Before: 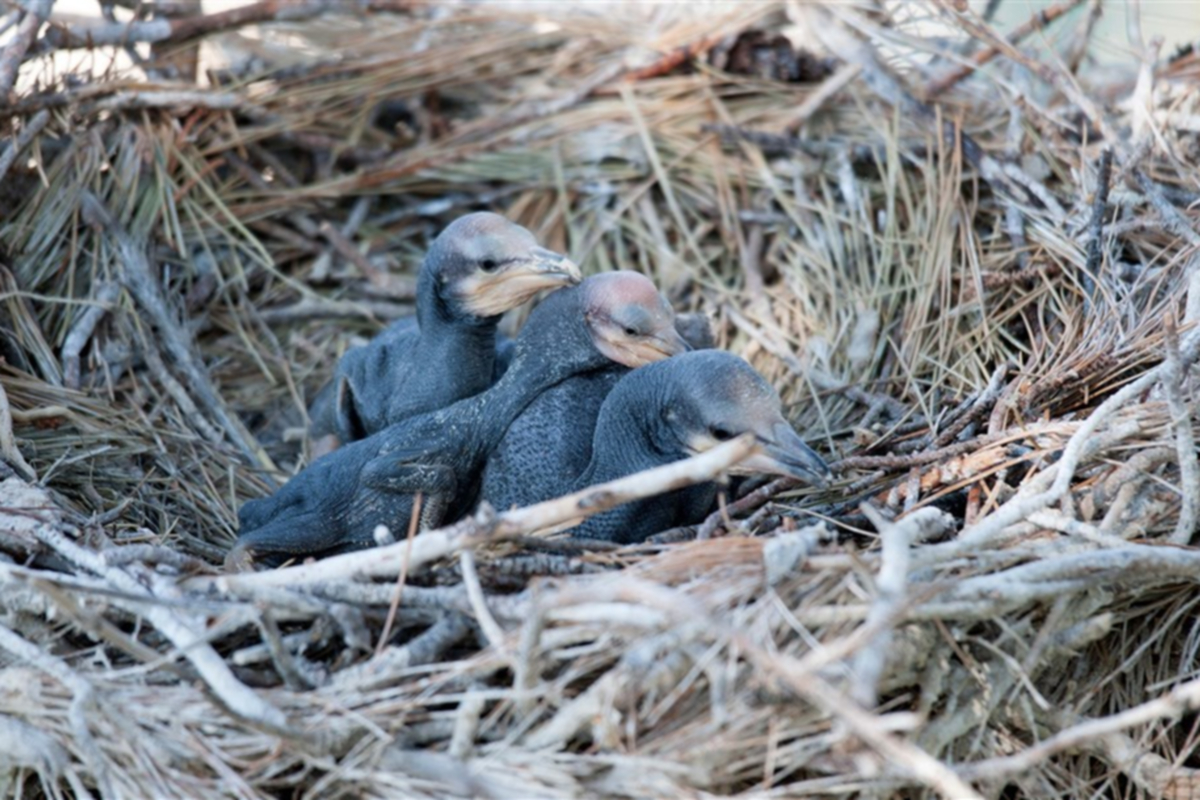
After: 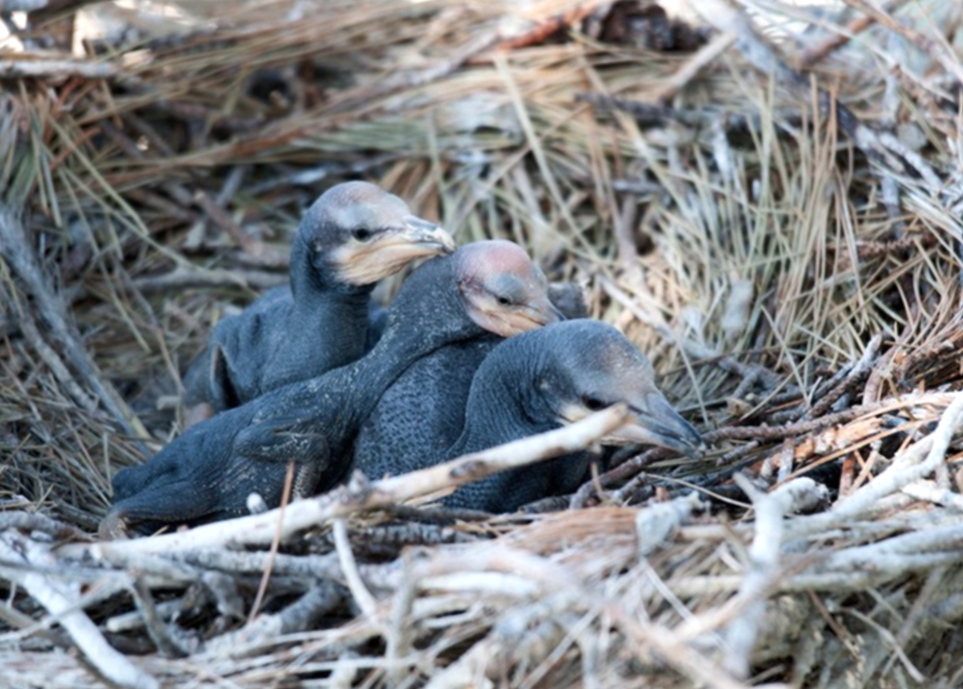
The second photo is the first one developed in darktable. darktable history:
rotate and perspective: rotation 0.192°, lens shift (horizontal) -0.015, crop left 0.005, crop right 0.996, crop top 0.006, crop bottom 0.99
crop: left 9.929%, top 3.475%, right 9.188%, bottom 9.529%
tone equalizer: -8 EV -0.001 EV, -7 EV 0.001 EV, -6 EV -0.002 EV, -5 EV -0.003 EV, -4 EV -0.062 EV, -3 EV -0.222 EV, -2 EV -0.267 EV, -1 EV 0.105 EV, +0 EV 0.303 EV
